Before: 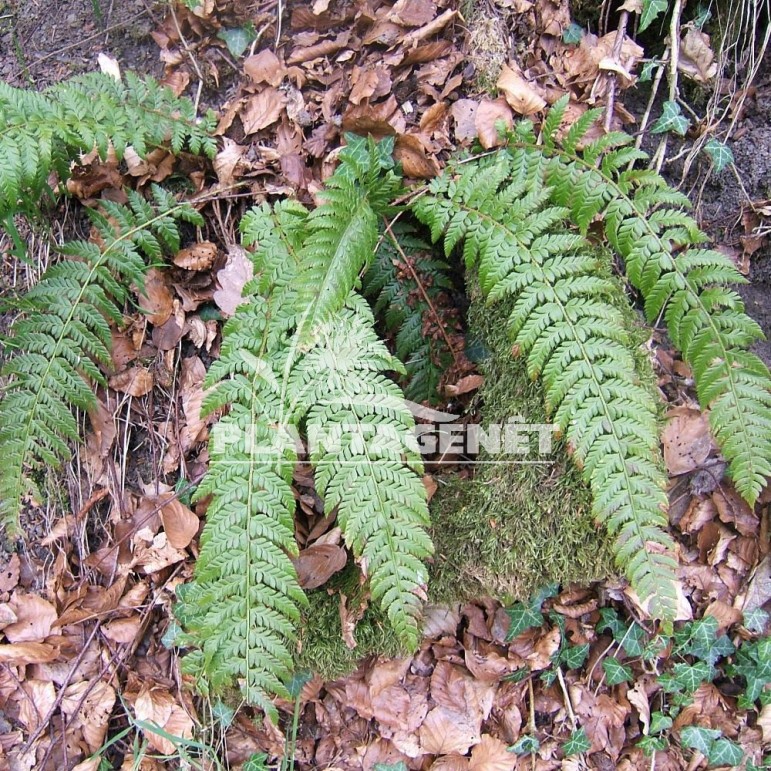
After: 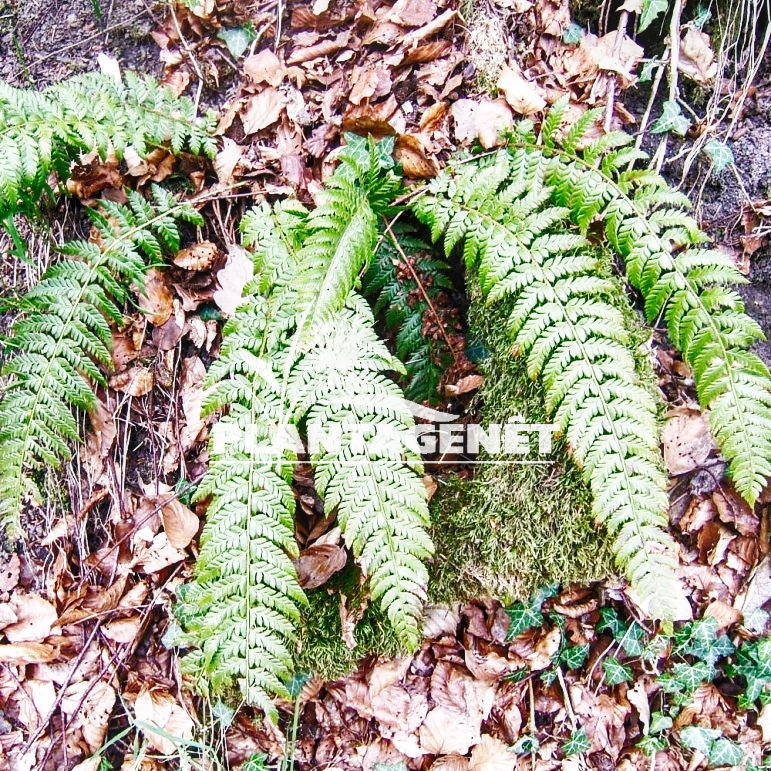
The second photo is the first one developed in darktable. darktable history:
local contrast: on, module defaults
shadows and highlights: shadows 24.43, highlights -77.83, soften with gaussian
base curve: curves: ch0 [(0, 0) (0.007, 0.004) (0.027, 0.03) (0.046, 0.07) (0.207, 0.54) (0.442, 0.872) (0.673, 0.972) (1, 1)], preserve colors none
